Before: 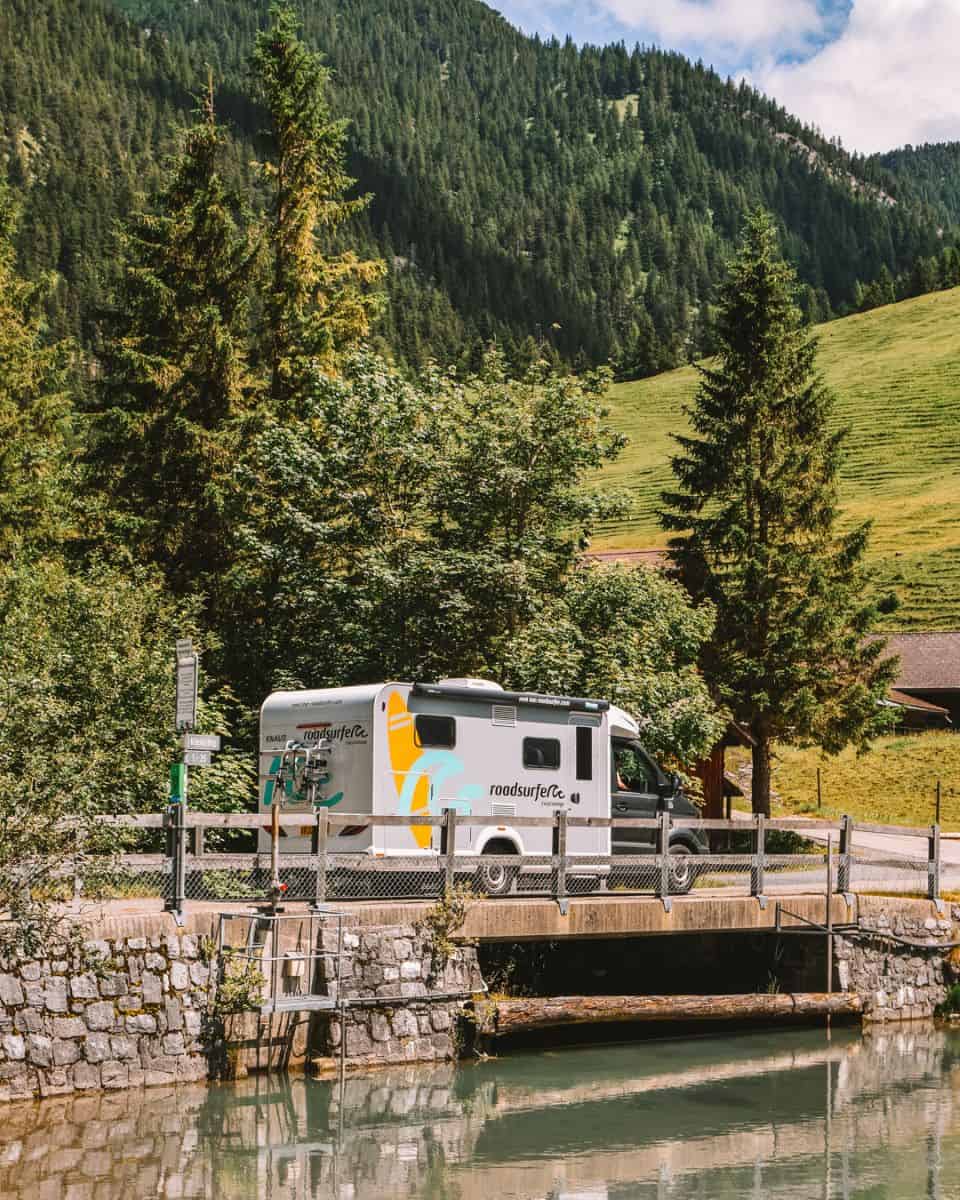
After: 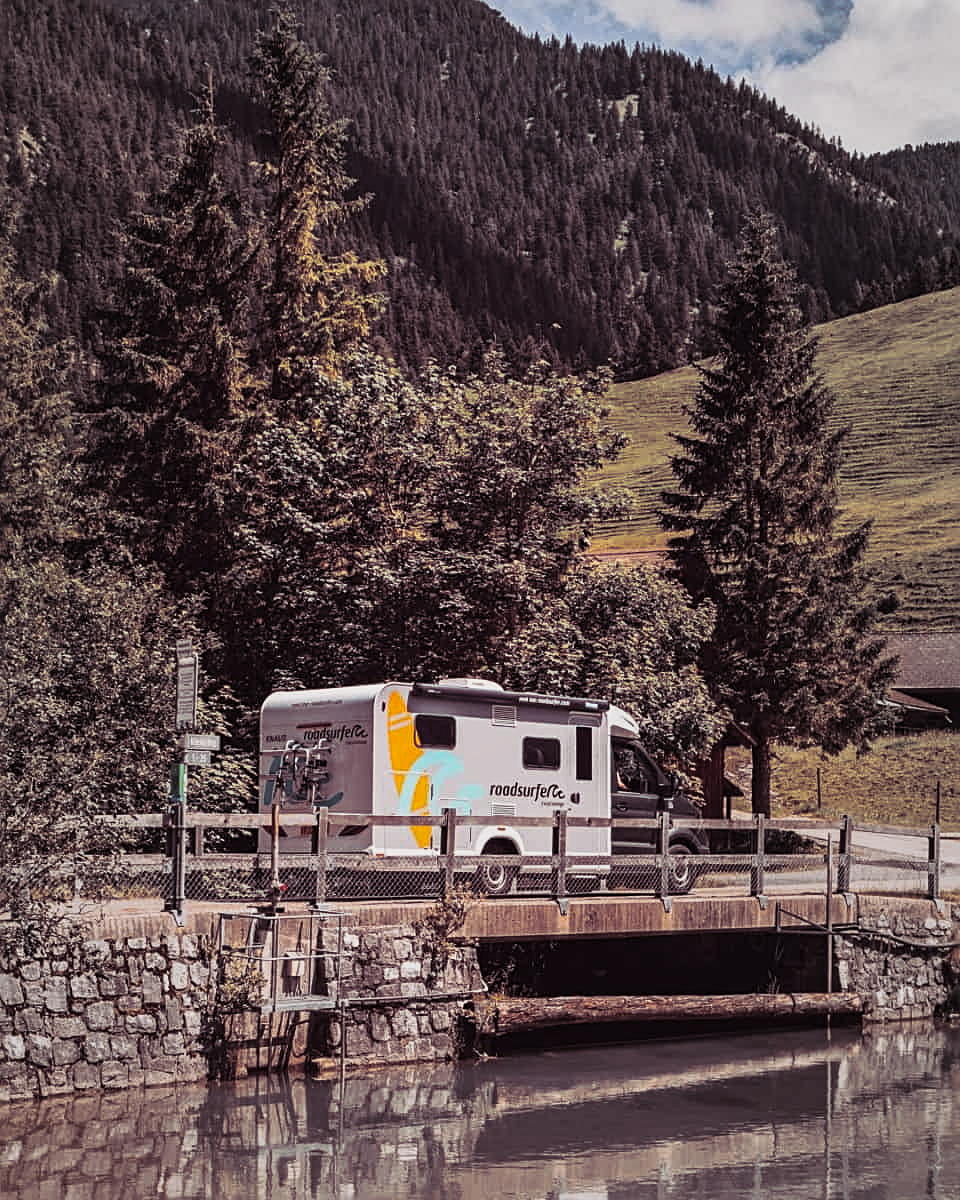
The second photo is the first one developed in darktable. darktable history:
shadows and highlights: radius 337.17, shadows 29.01, soften with gaussian
color look up table: target L [37.99, 65.71, 49.93, 39.19, 55.11, 70.72, 62.66, 40.02, 51.12, 30.33, 72.53, 71.94, 28.78, 55.26, 42.1, 81.73, 51.94, 51.04, 96.54, 81.26, 66.77, 50.87, 35.66, 20.46, 0 ×25], target a [13.56, 18.13, -4.88, -1.533, 8.84, -33.4, 36.07, 10.41, 48.24, 22.98, -23.71, 19.36, 14.18, -38.34, 53.38, 4.04, 49.99, -28.63, -0.43, -0.64, -0.73, -0.15, -0.42, -0.08, 0 ×25], target b [14.06, 17.81, -21.93, 1.533, -25.4, -0.2, 57.1, -45.96, 16.25, -21.59, 57.26, 67.86, -50.3, 31.37, 28.19, 79.82, -14.57, -28.64, 1.19, -0.34, -0.5, -0.27, -1.23, -0.97, 0 ×25], num patches 24
base curve: curves: ch0 [(0, 0) (0.257, 0.25) (0.482, 0.586) (0.757, 0.871) (1, 1)]
sharpen: radius 2.167, amount 0.381, threshold 0
exposure: exposure -0.462 EV, compensate highlight preservation false
contrast brightness saturation: contrast 0.08, saturation 0.2
split-toning: shadows › hue 316.8°, shadows › saturation 0.47, highlights › hue 201.6°, highlights › saturation 0, balance -41.97, compress 28.01%
vignetting: fall-off start 18.21%, fall-off radius 137.95%, brightness -0.207, center (-0.078, 0.066), width/height ratio 0.62, shape 0.59
